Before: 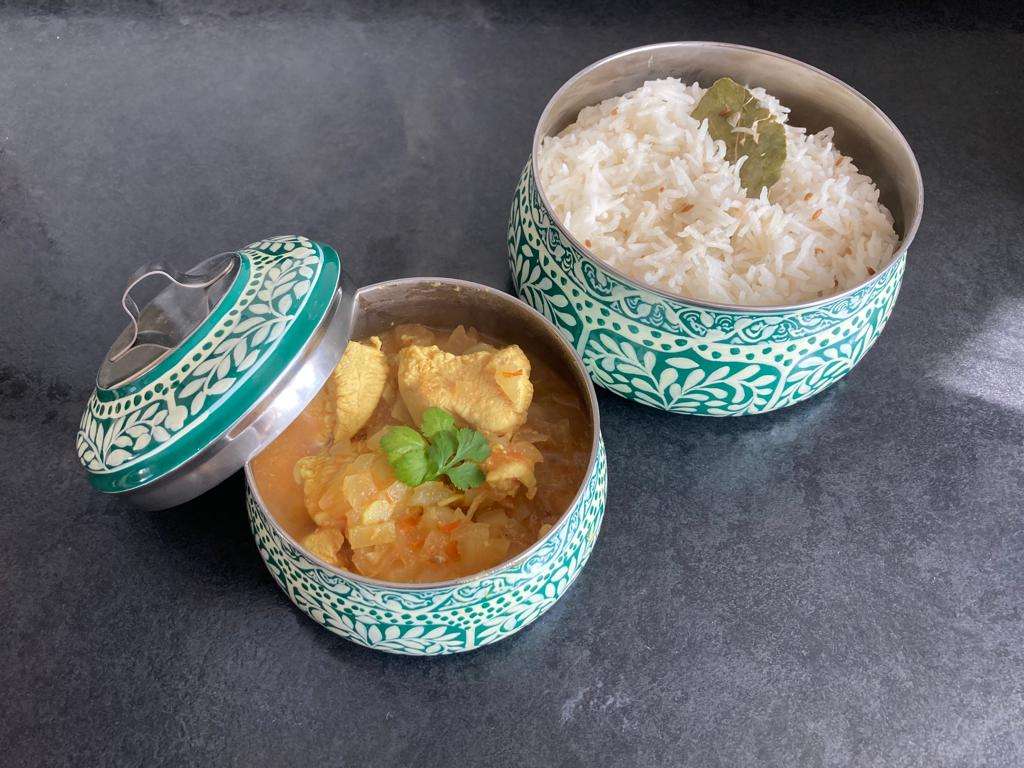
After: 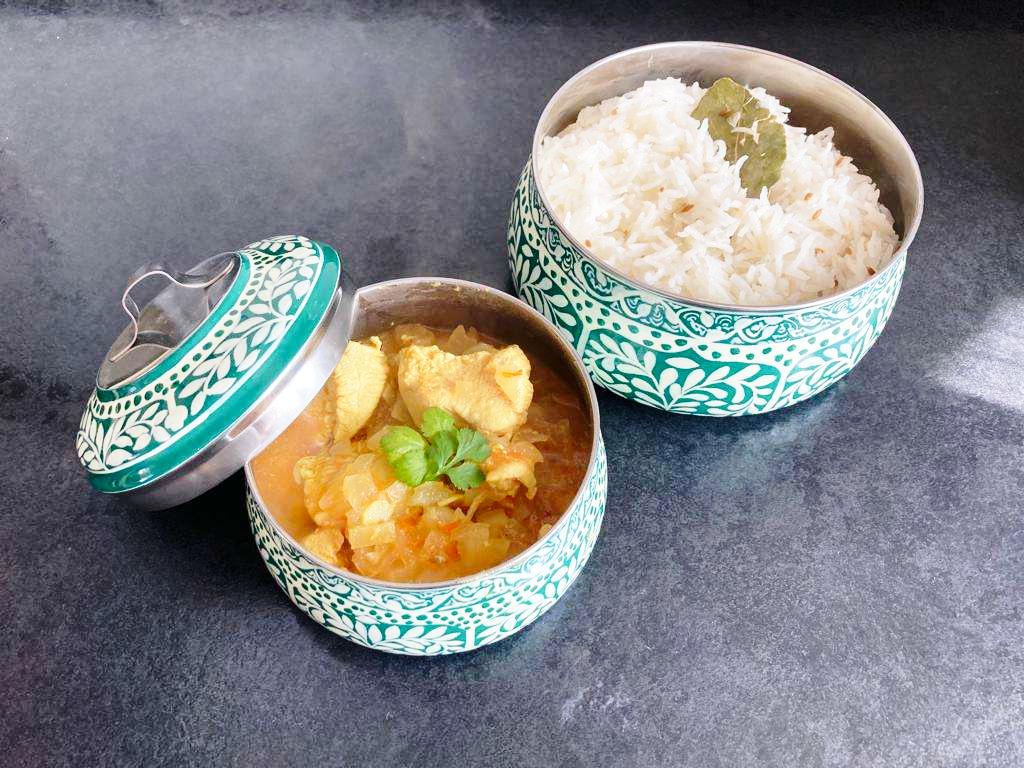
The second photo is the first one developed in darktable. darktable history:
shadows and highlights: shadows 22.52, highlights -49.09, soften with gaussian
base curve: curves: ch0 [(0, 0) (0.028, 0.03) (0.121, 0.232) (0.46, 0.748) (0.859, 0.968) (1, 1)], preserve colors none
